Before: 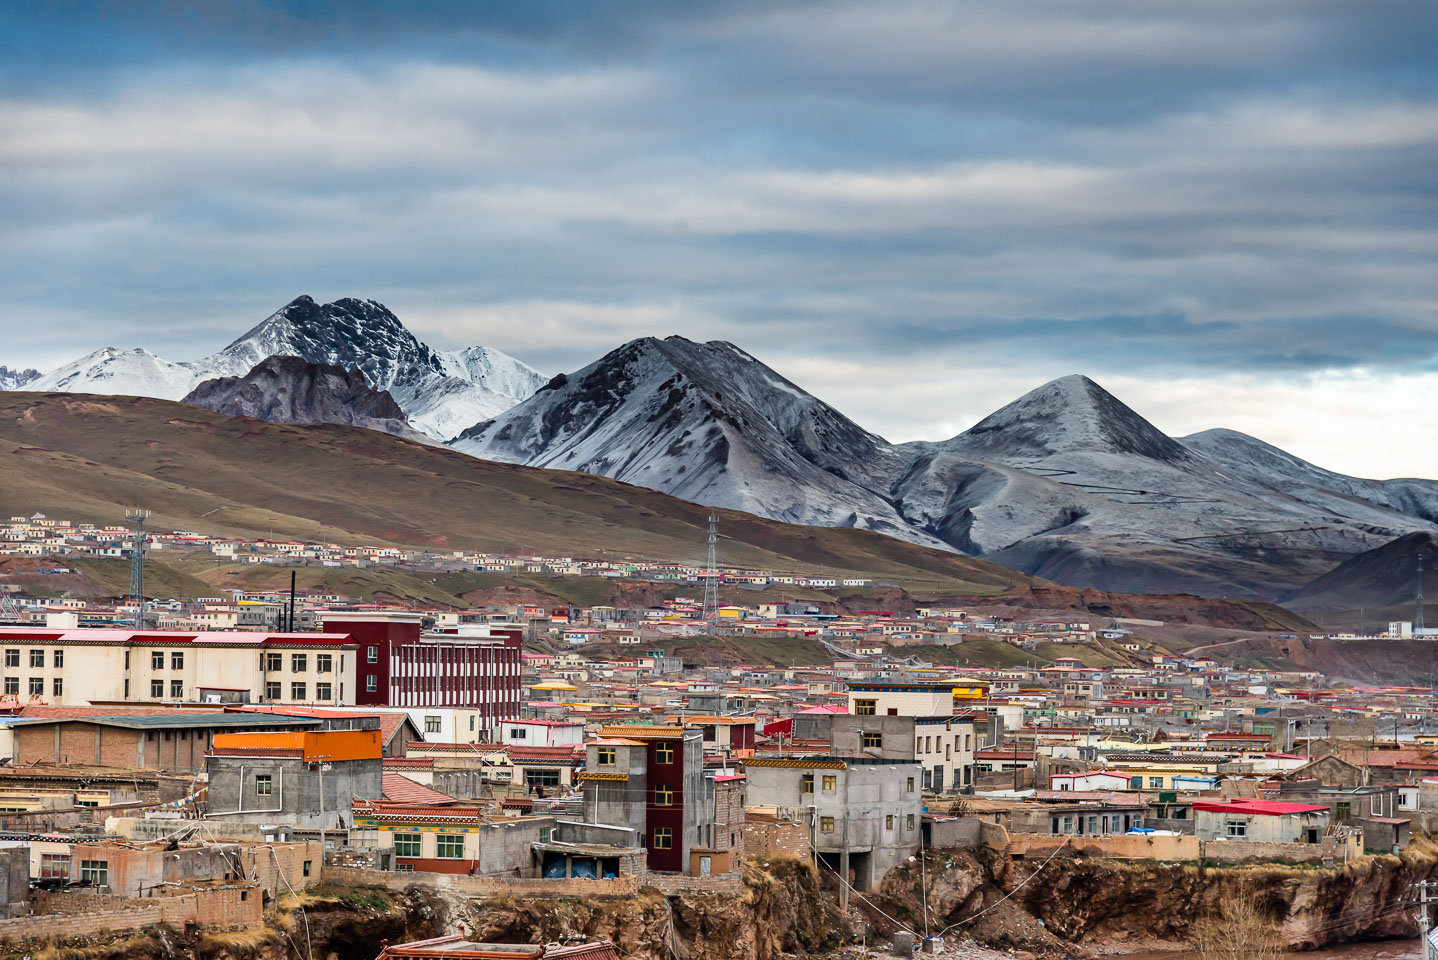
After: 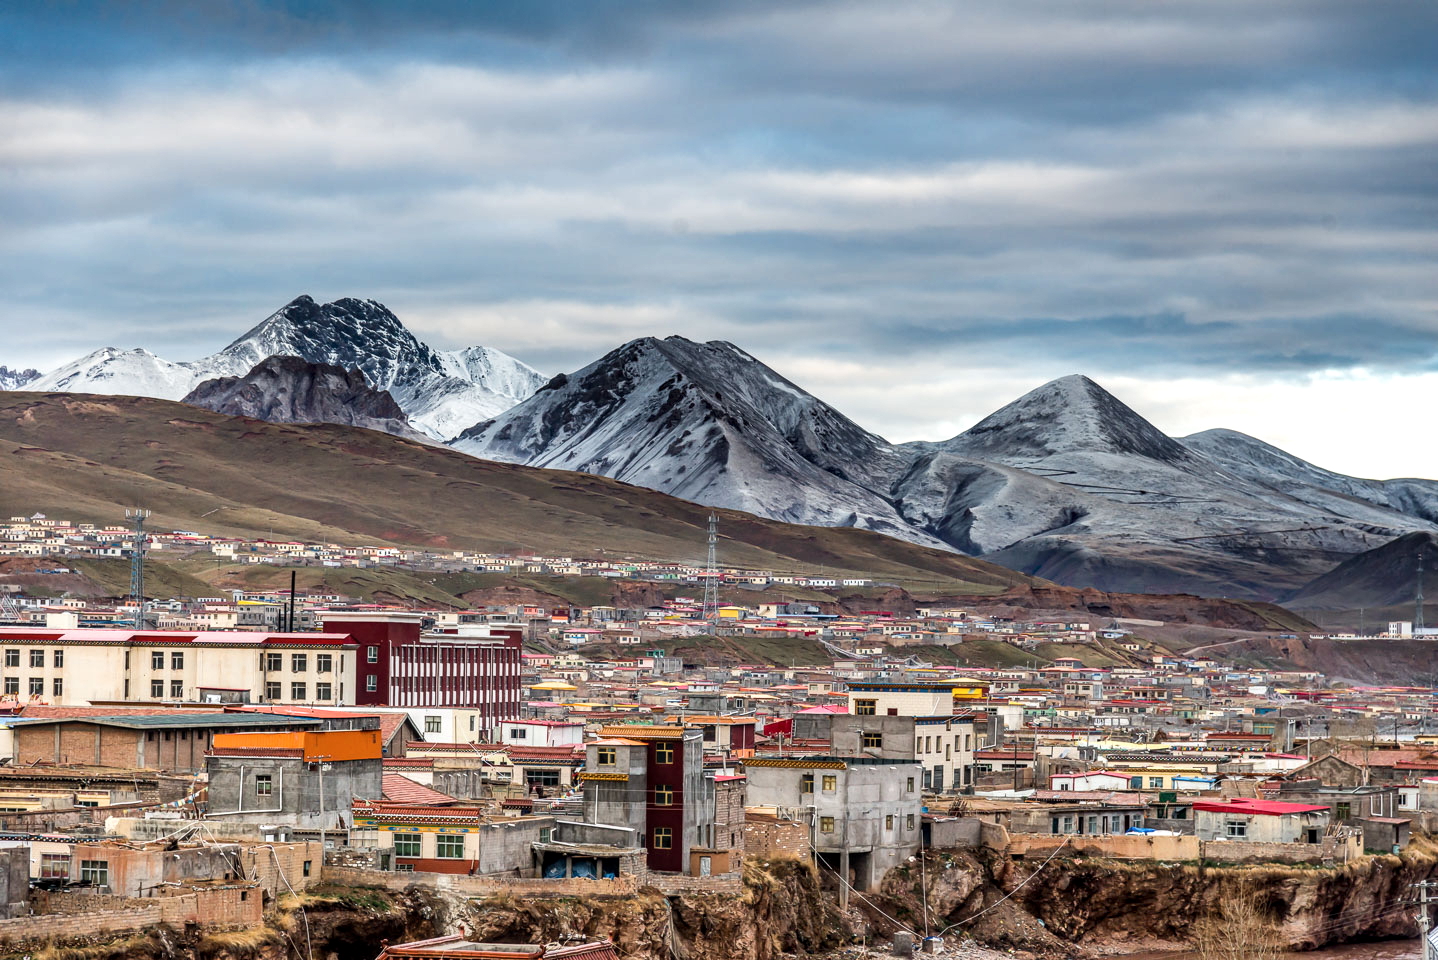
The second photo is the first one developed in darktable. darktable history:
local contrast: on, module defaults
shadows and highlights: shadows -12.5, white point adjustment 4, highlights 28.33
